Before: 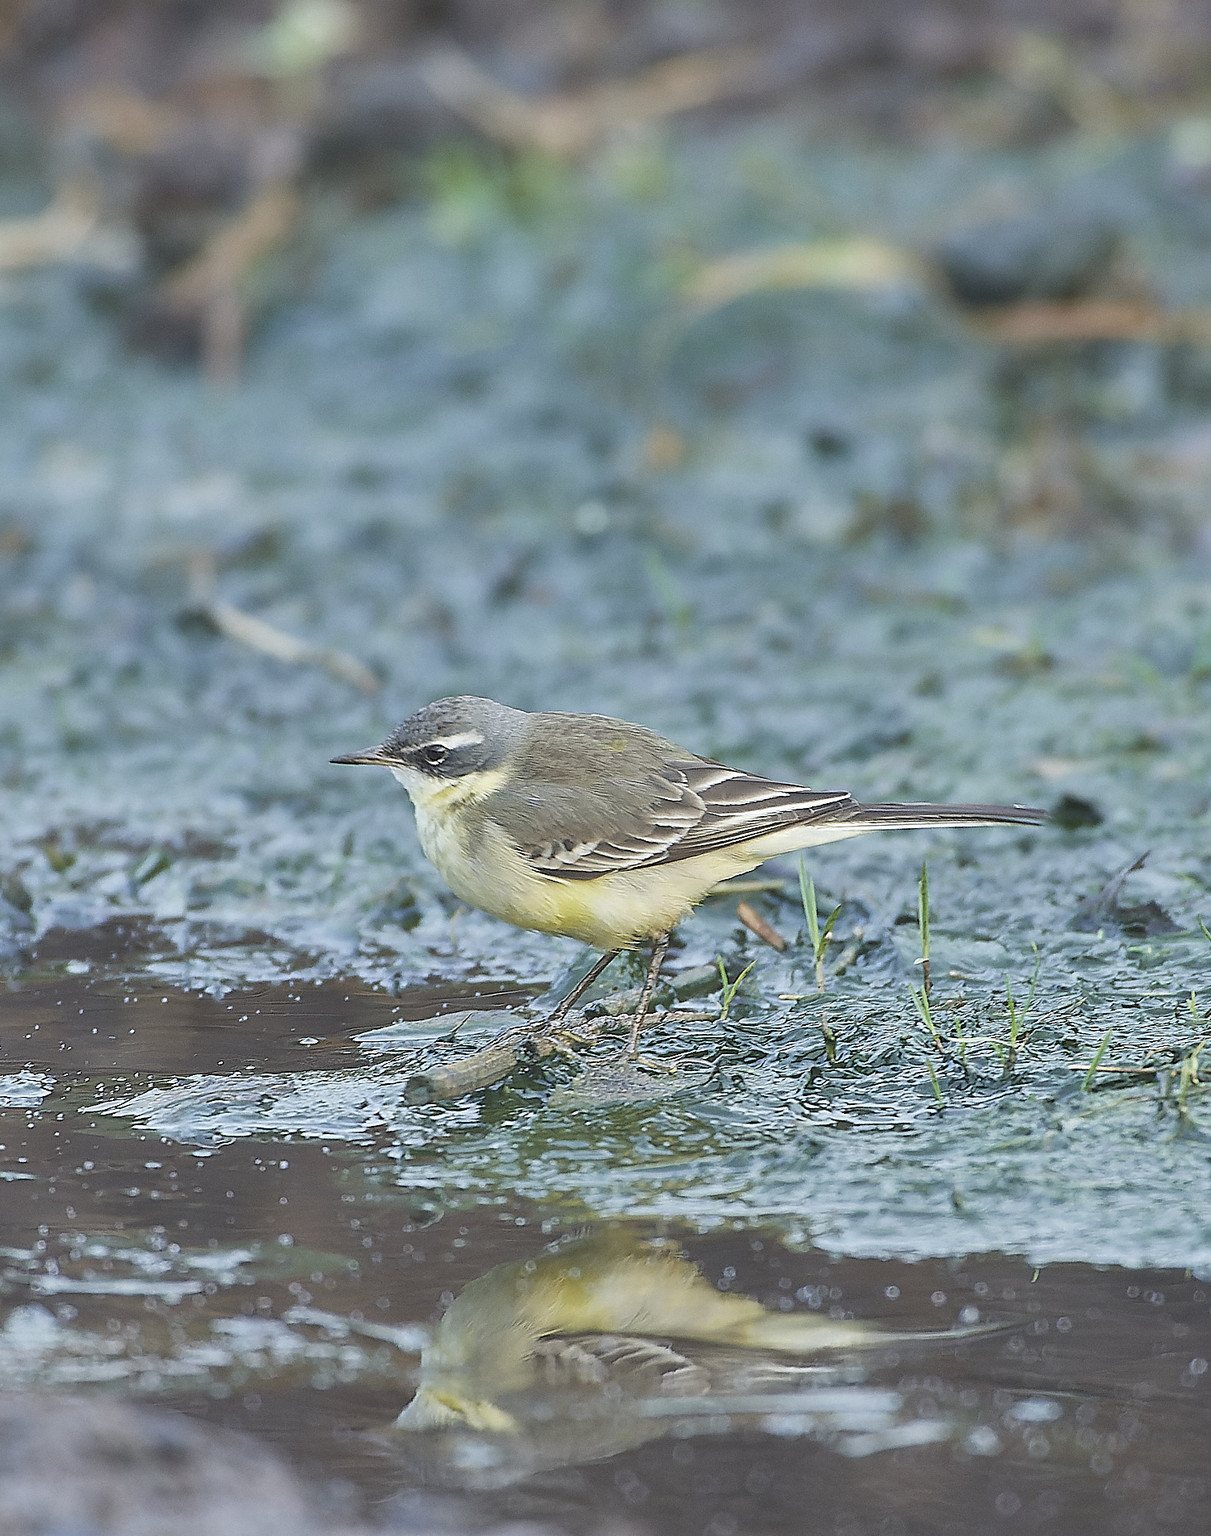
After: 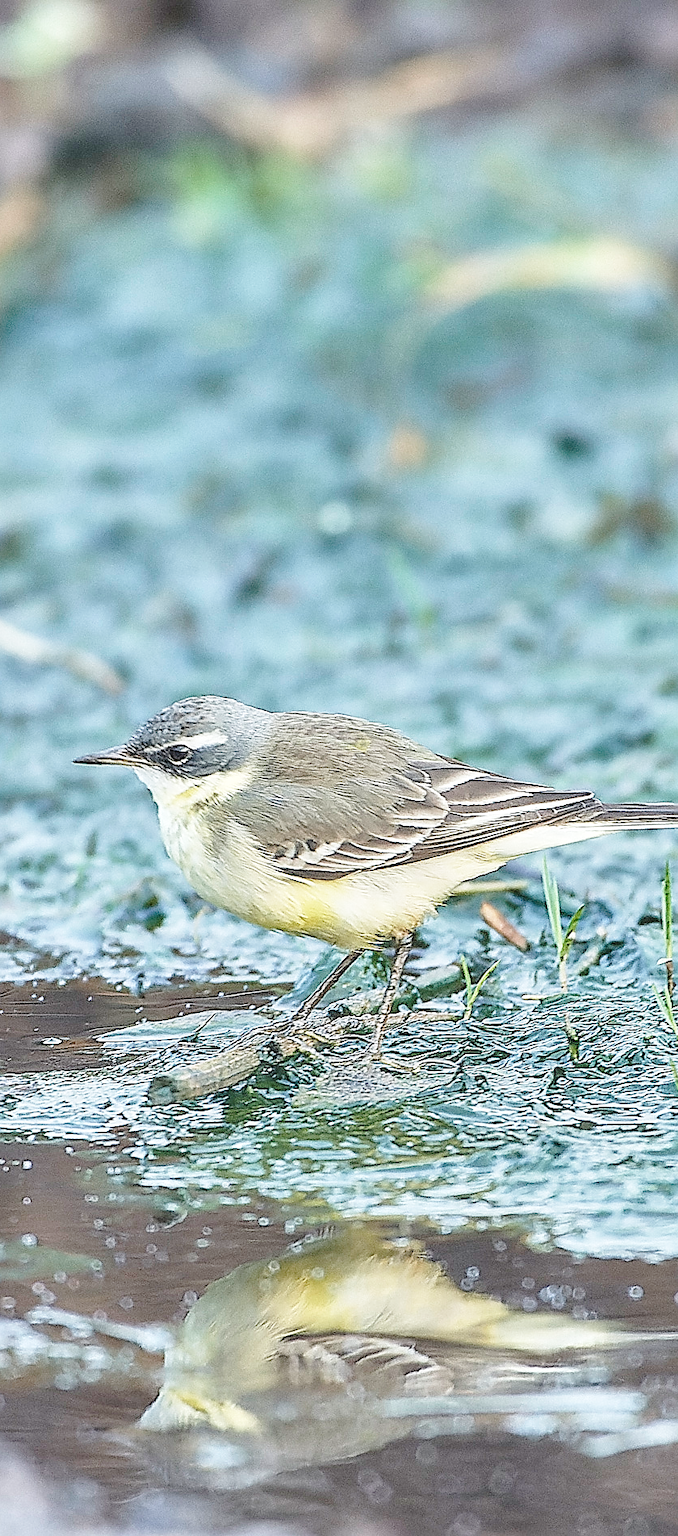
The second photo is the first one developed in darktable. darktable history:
sharpen: on, module defaults
crop: left 21.249%, right 22.645%
local contrast: on, module defaults
base curve: curves: ch0 [(0, 0) (0.028, 0.03) (0.121, 0.232) (0.46, 0.748) (0.859, 0.968) (1, 1)], preserve colors none
